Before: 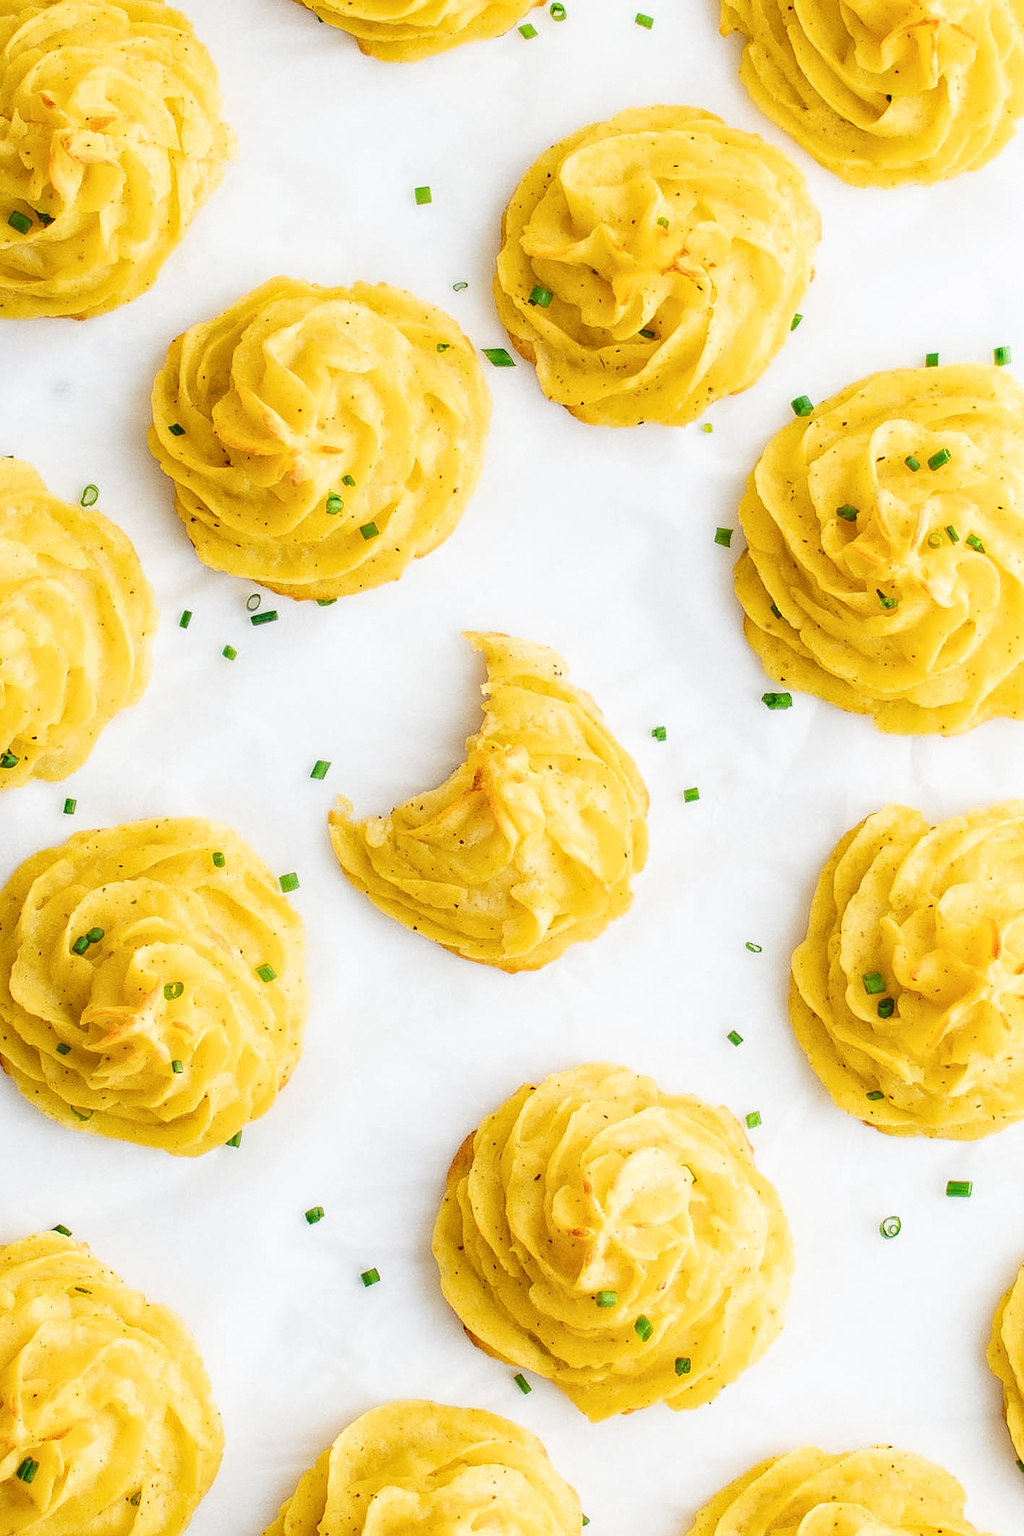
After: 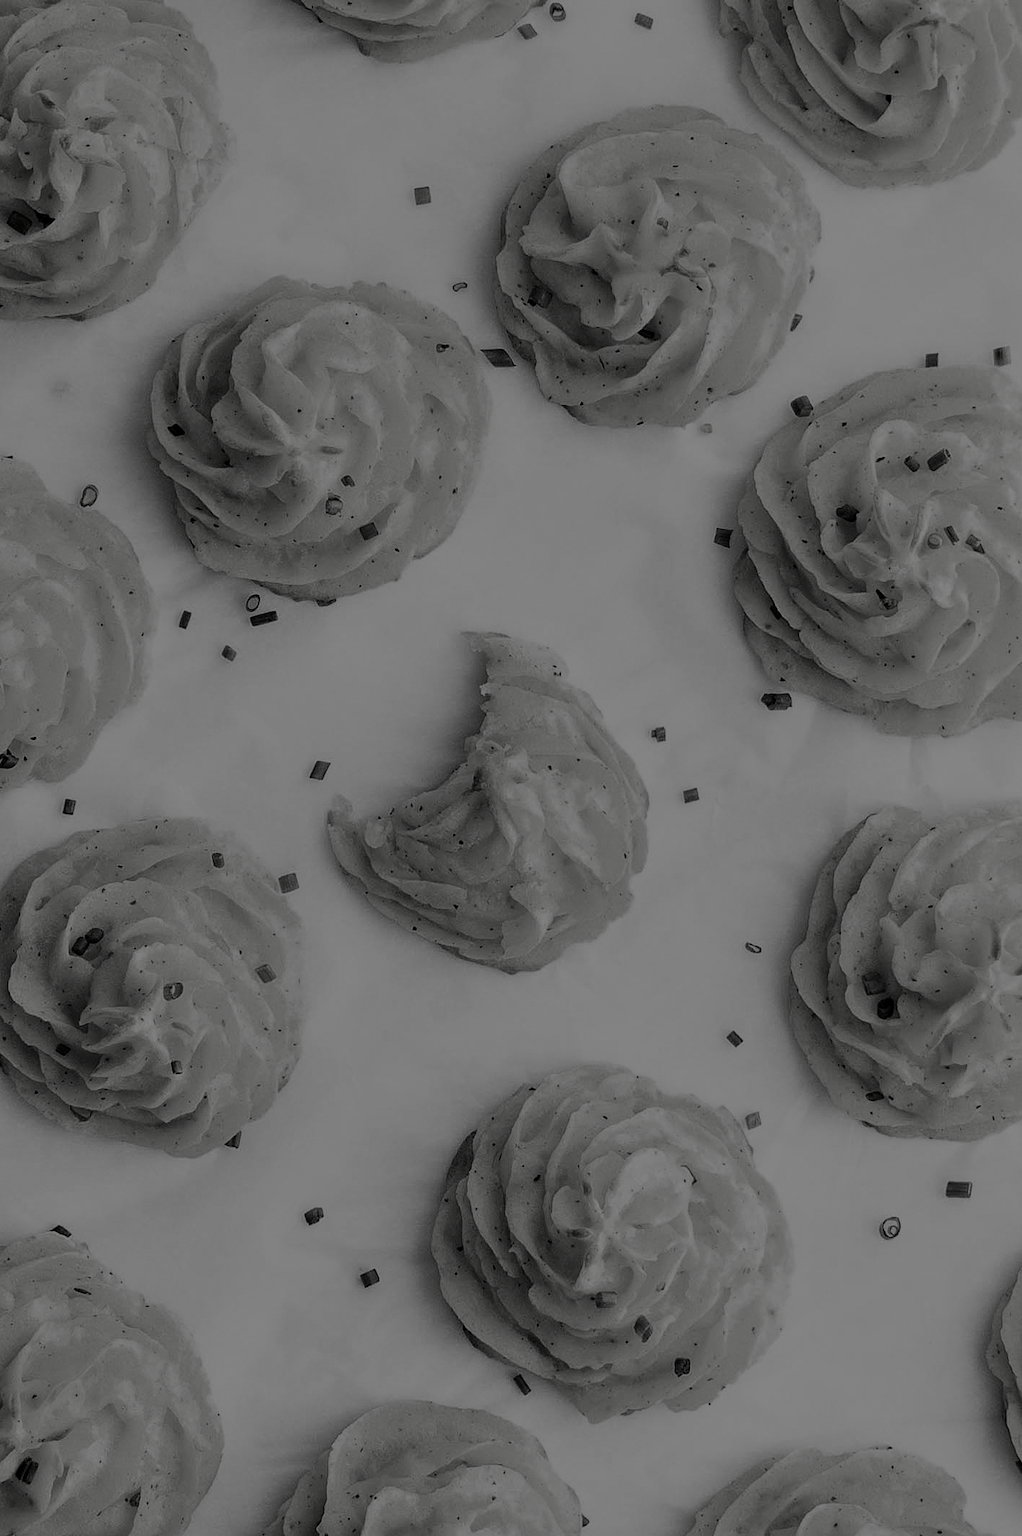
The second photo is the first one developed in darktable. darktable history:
exposure: exposure -0.108 EV, compensate highlight preservation false
contrast brightness saturation: contrast 0.016, brightness -0.988, saturation -0.996
color balance rgb: perceptual saturation grading › global saturation 31.207%
shadows and highlights: white point adjustment -3.66, highlights -63.75, highlights color adjustment 78.24%, soften with gaussian
crop: left 0.166%
filmic rgb: black relative exposure -7.65 EV, white relative exposure 4.56 EV, hardness 3.61
